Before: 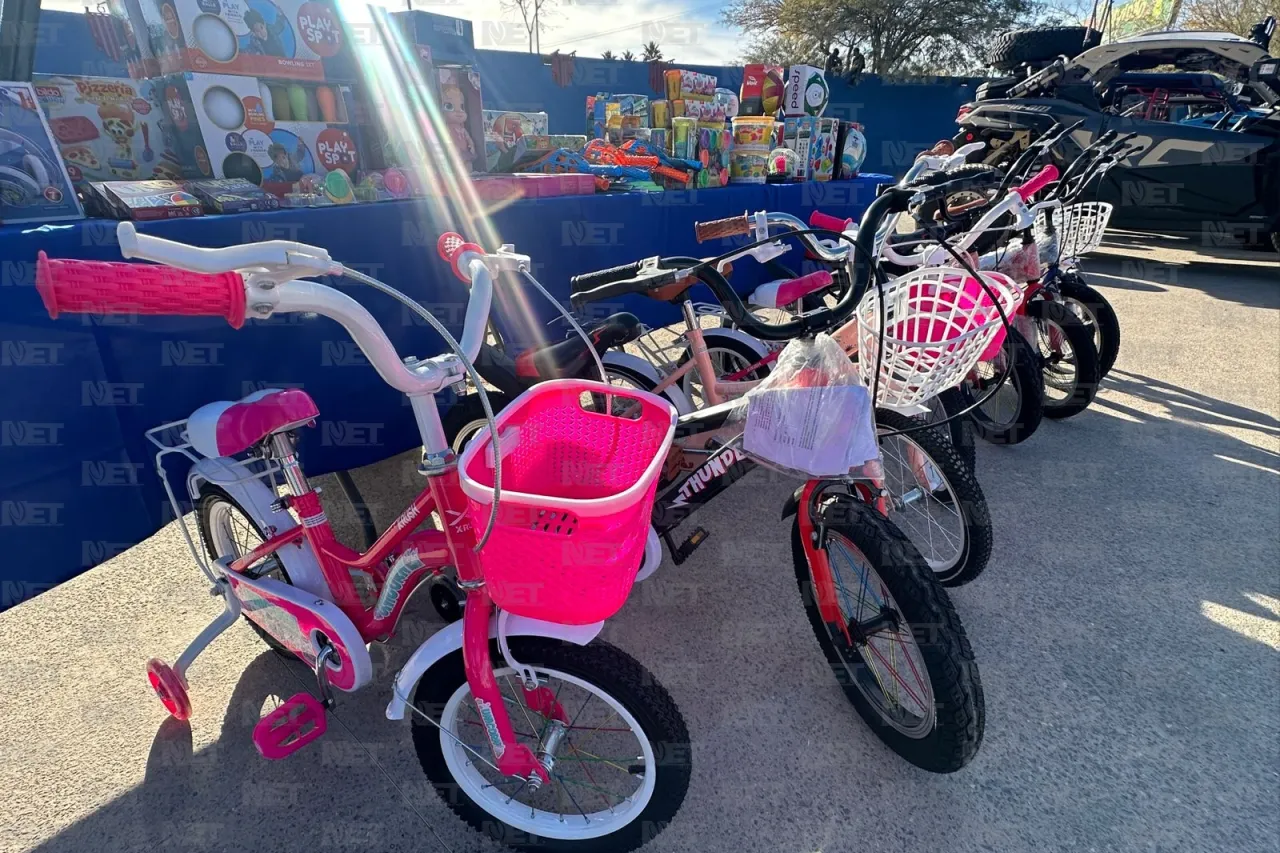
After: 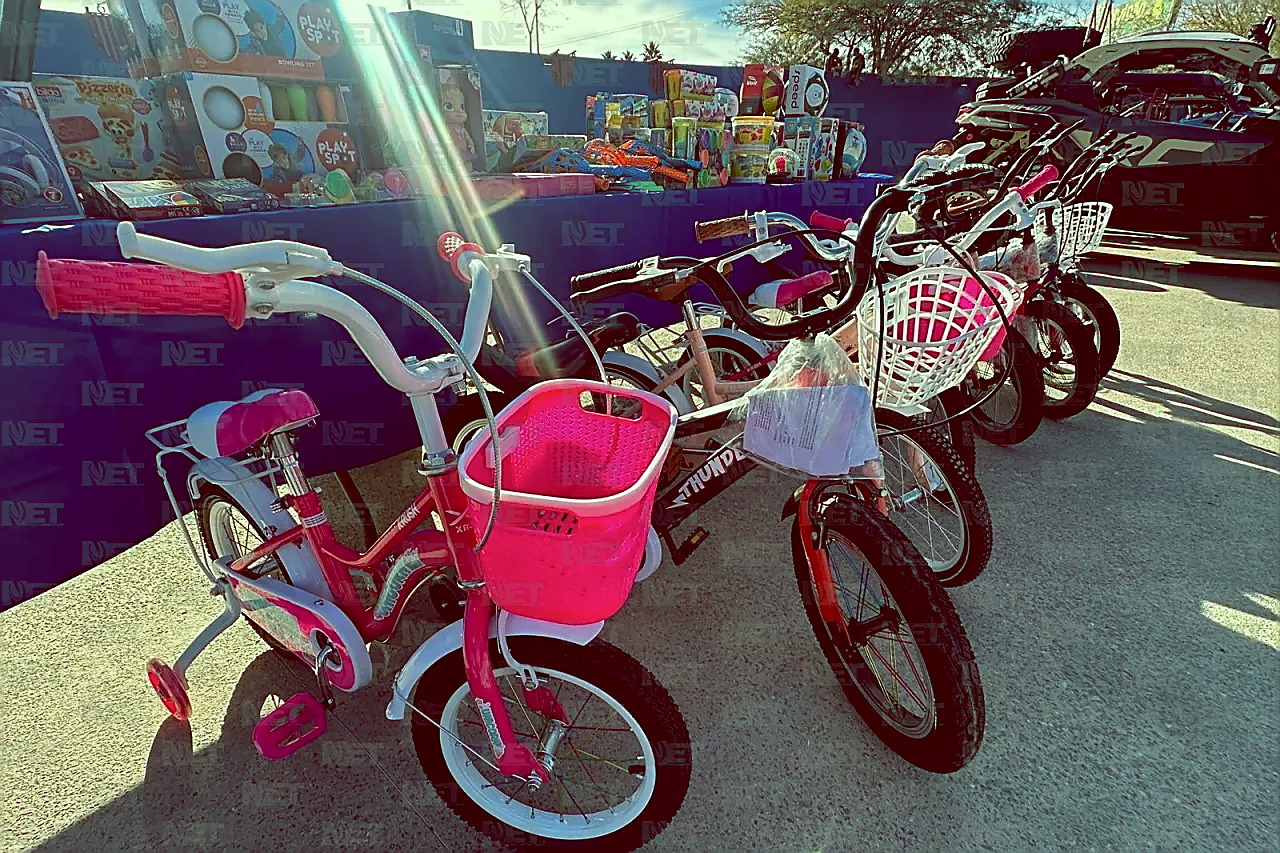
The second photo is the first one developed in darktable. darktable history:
color balance: lift [1, 1.015, 0.987, 0.985], gamma [1, 0.959, 1.042, 0.958], gain [0.927, 0.938, 1.072, 0.928], contrast 1.5%
sharpen: radius 1.4, amount 1.25, threshold 0.7
